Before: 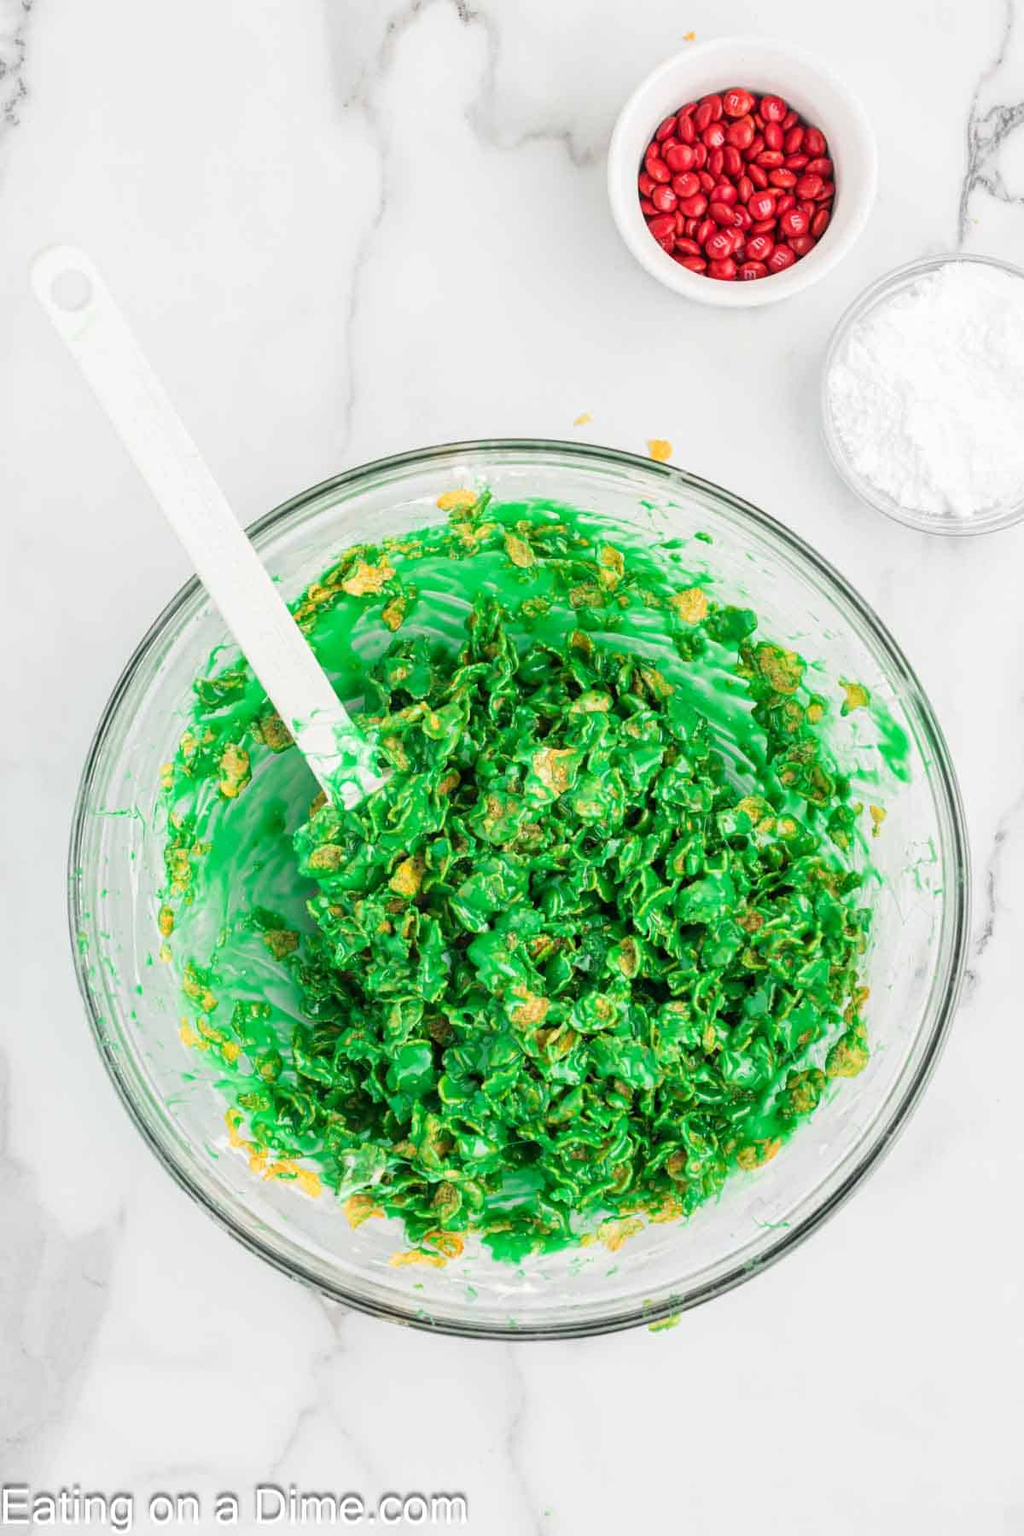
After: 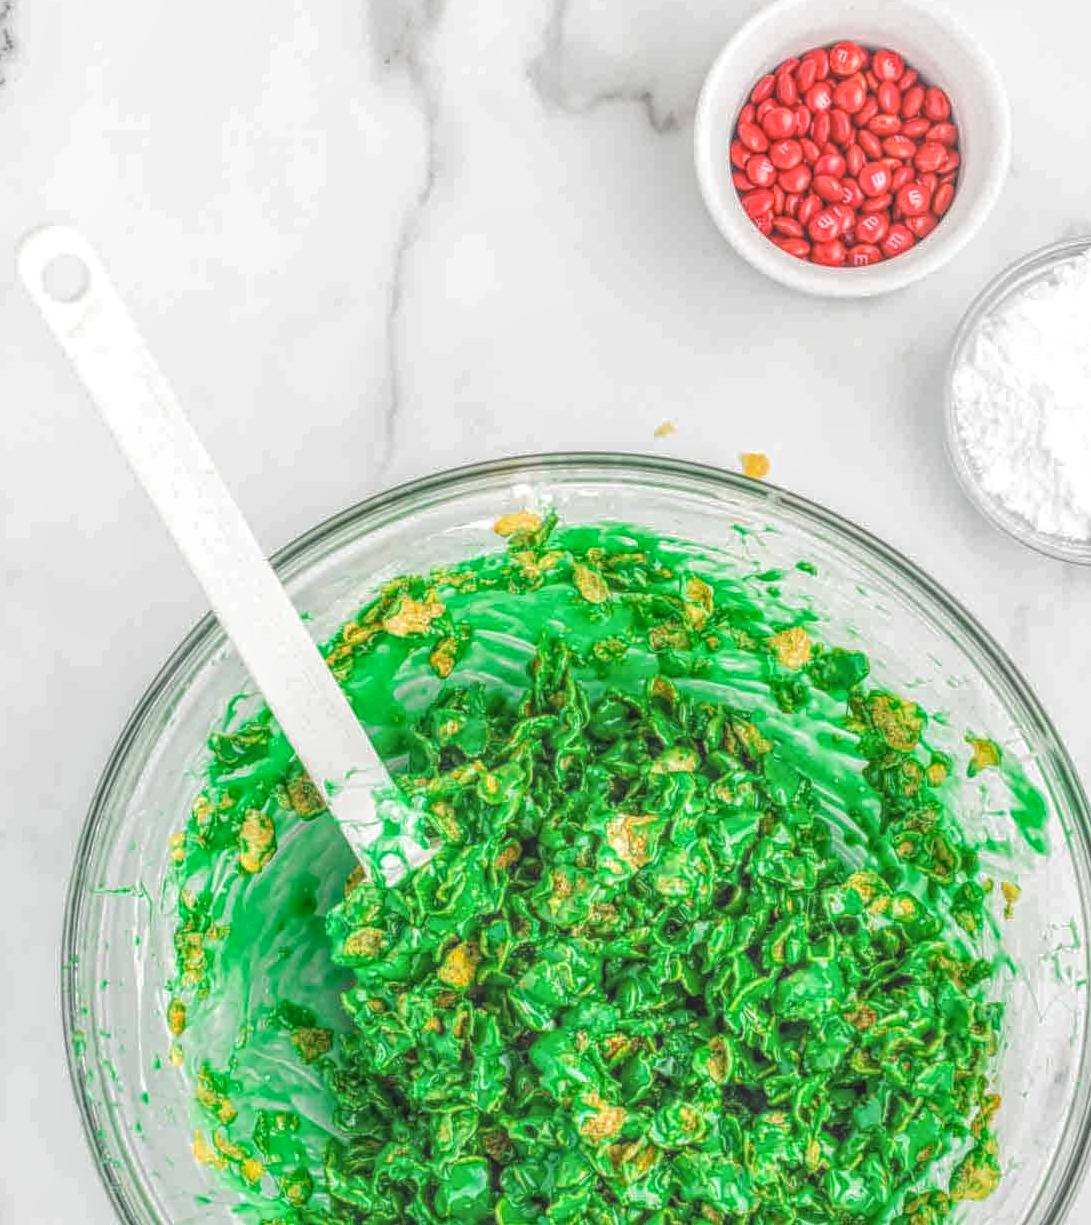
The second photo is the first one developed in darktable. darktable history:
crop: left 1.513%, top 3.454%, right 7.55%, bottom 28.476%
local contrast: highlights 20%, shadows 23%, detail 200%, midtone range 0.2
